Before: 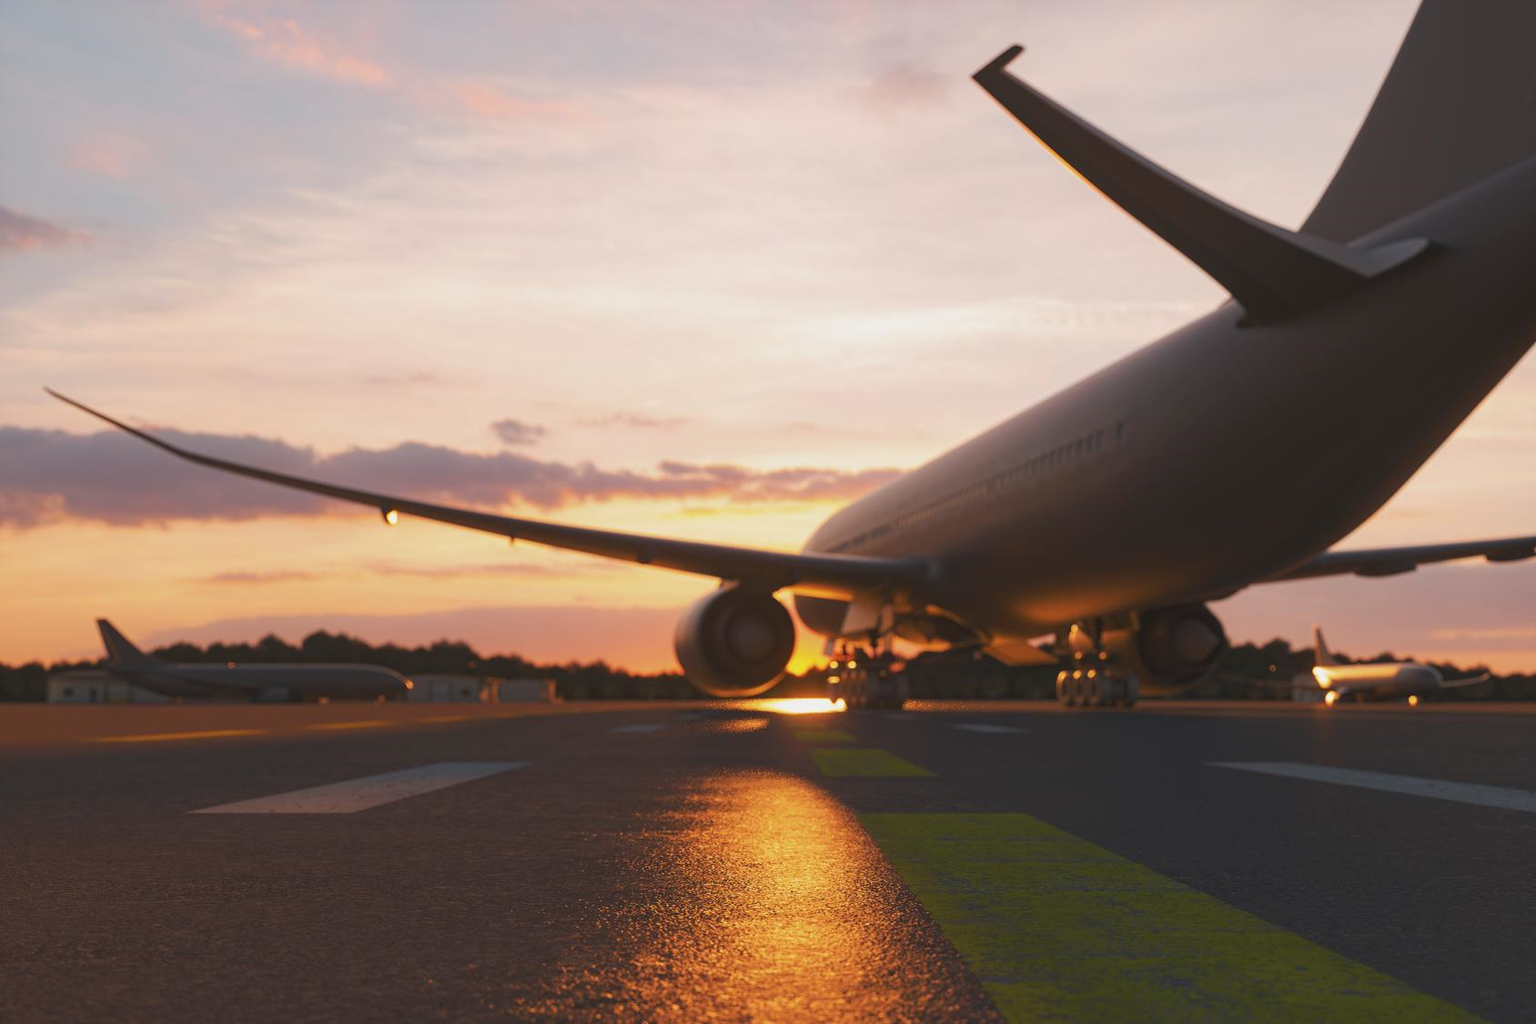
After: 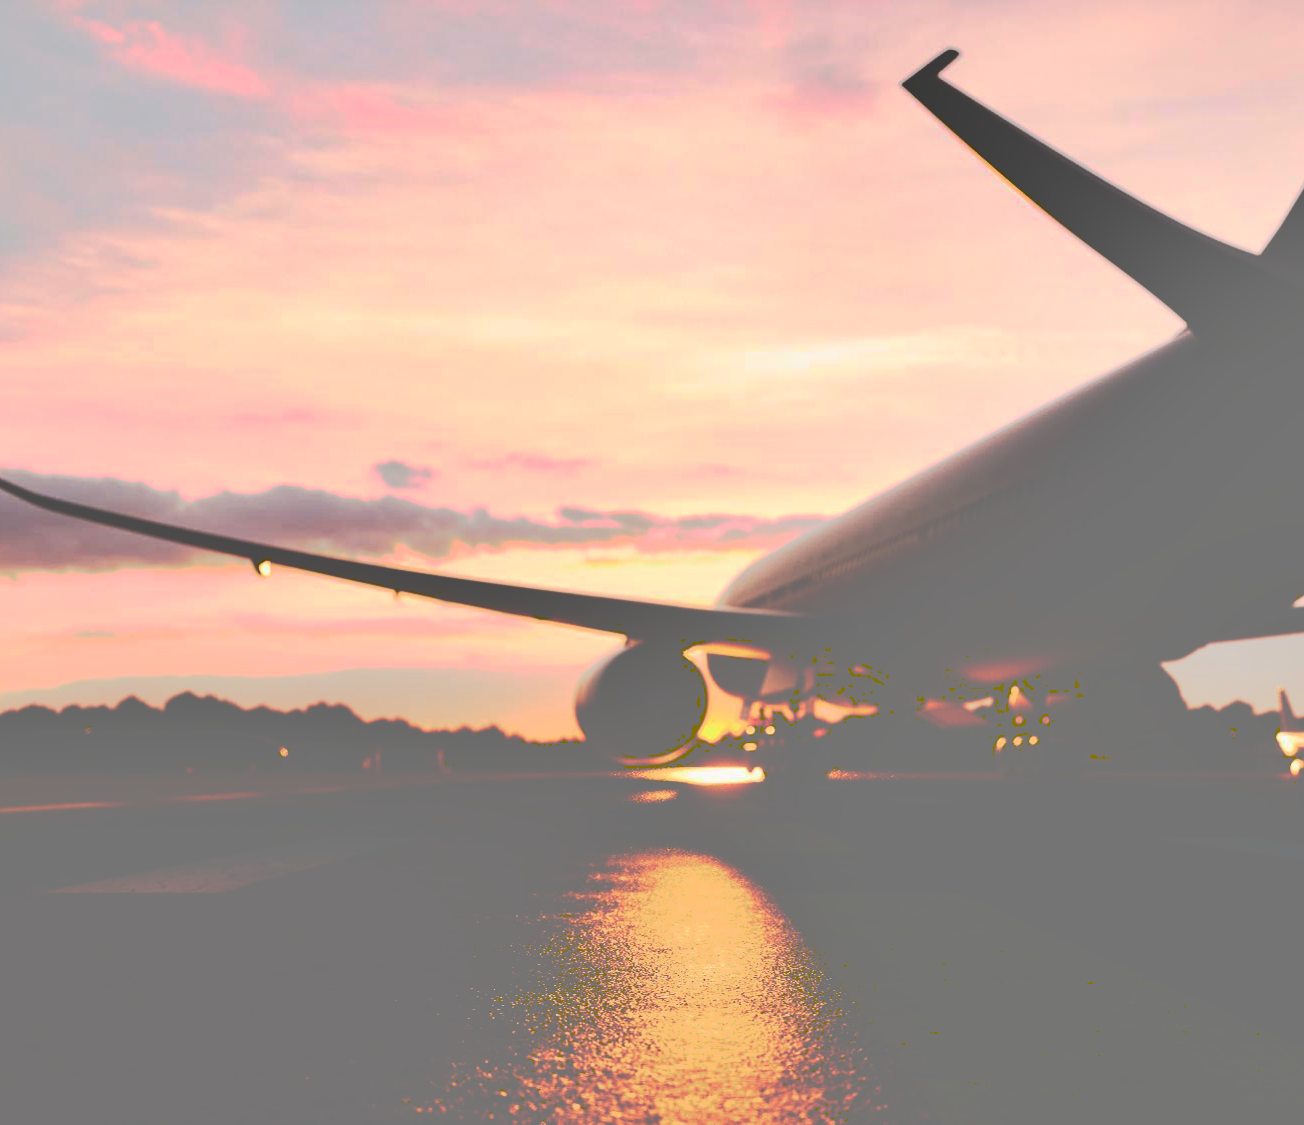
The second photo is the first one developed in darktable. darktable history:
crop: left 9.891%, right 12.855%
shadows and highlights: soften with gaussian
tone curve: curves: ch0 [(0, 0) (0.003, 0.449) (0.011, 0.449) (0.025, 0.449) (0.044, 0.45) (0.069, 0.453) (0.1, 0.453) (0.136, 0.455) (0.177, 0.458) (0.224, 0.462) (0.277, 0.47) (0.335, 0.491) (0.399, 0.522) (0.468, 0.561) (0.543, 0.619) (0.623, 0.69) (0.709, 0.756) (0.801, 0.802) (0.898, 0.825) (1, 1)], preserve colors none
contrast brightness saturation: contrast 0.405, brightness 0.109, saturation 0.208
levels: levels [0, 0.478, 1]
tone equalizer: on, module defaults
